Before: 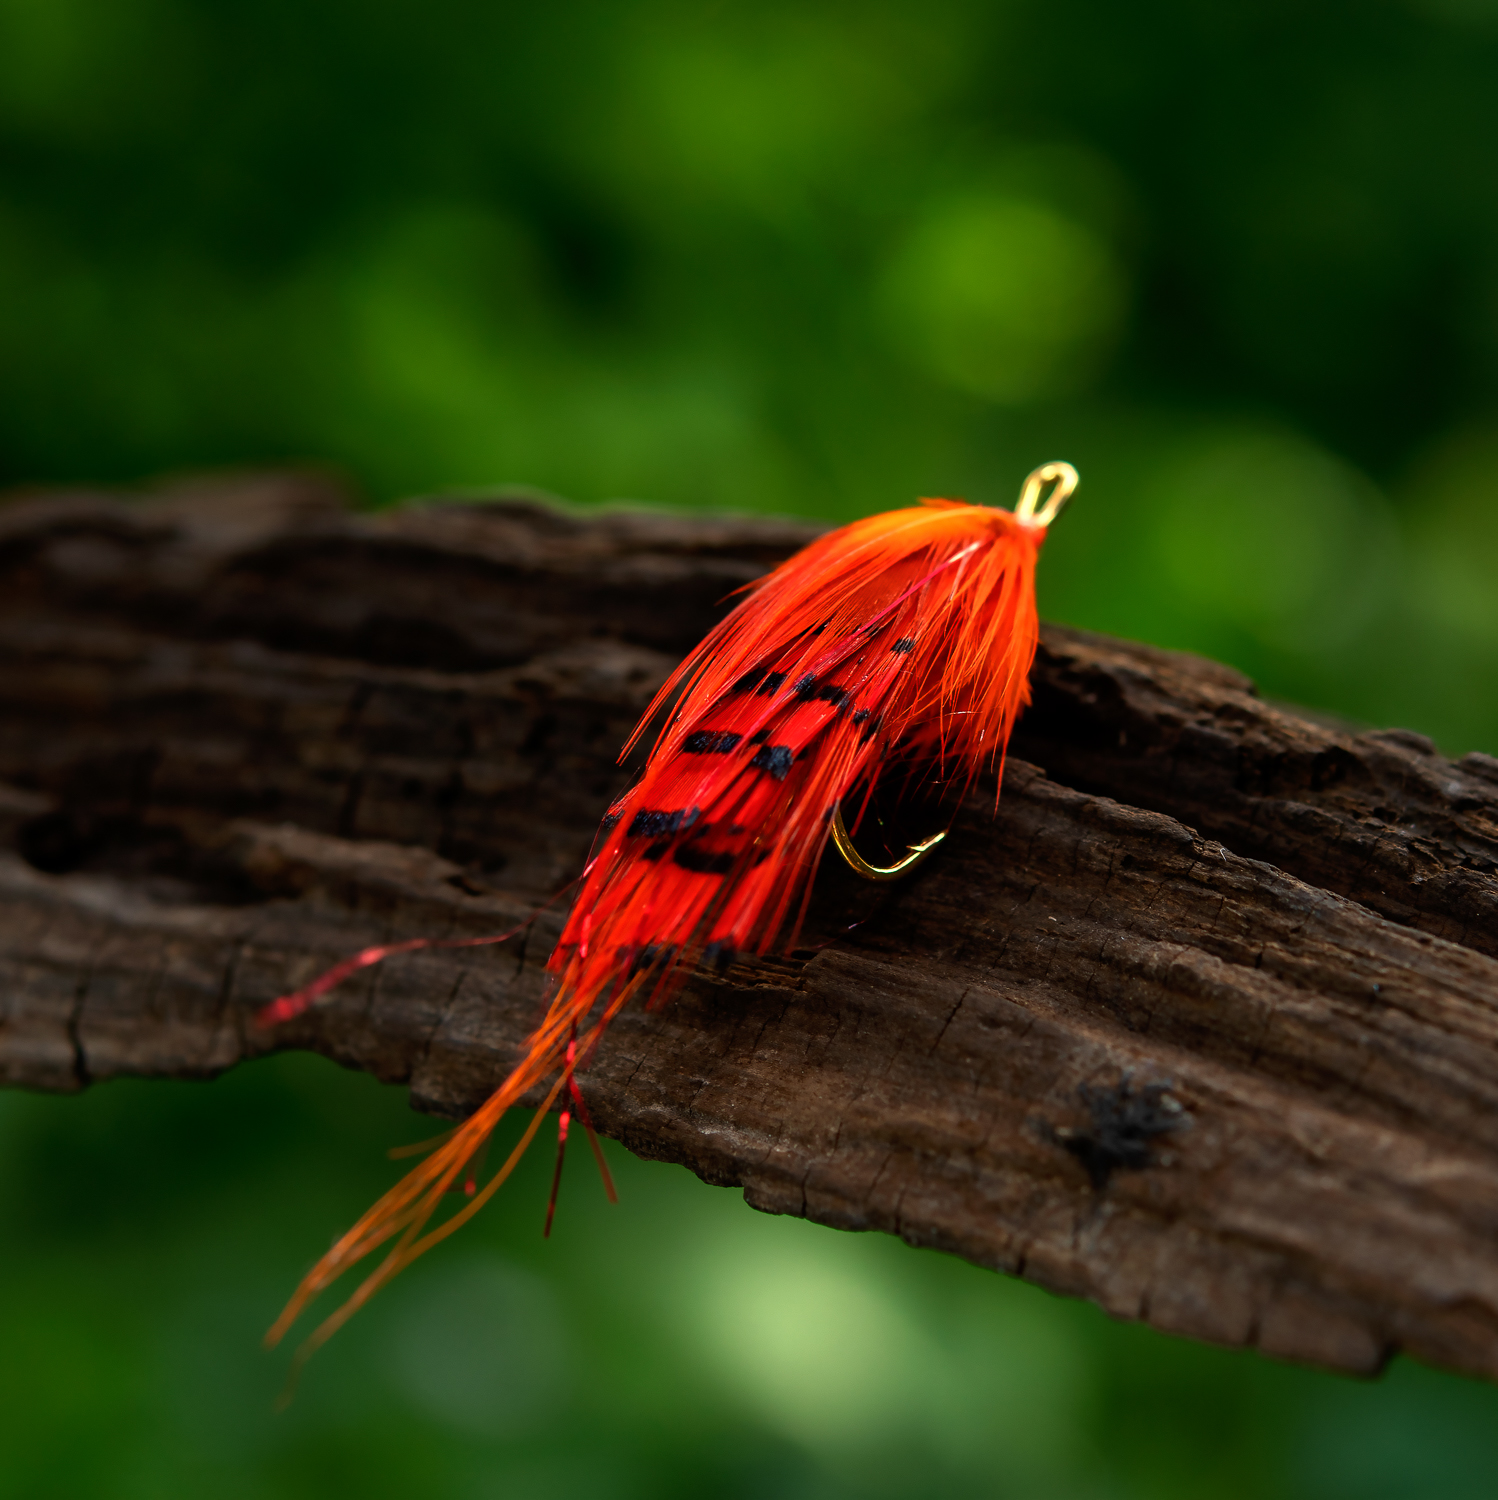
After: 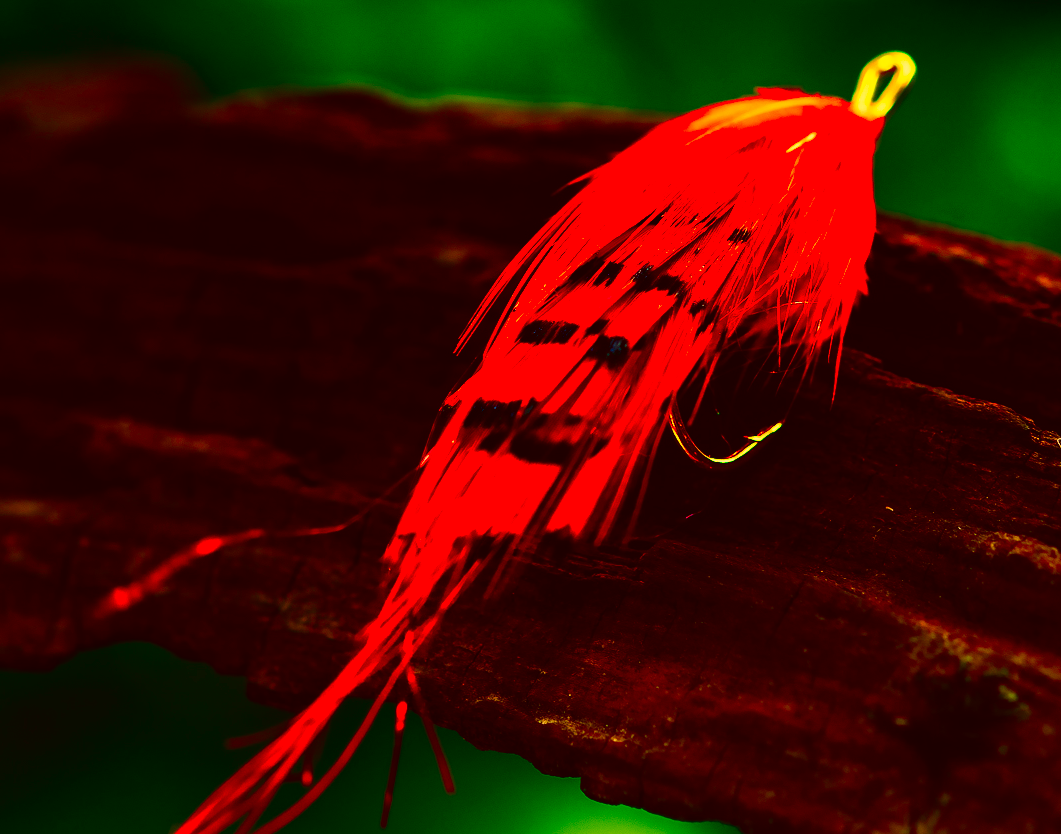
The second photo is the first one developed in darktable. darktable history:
base curve: curves: ch0 [(0, 0) (0.036, 0.025) (0.121, 0.166) (0.206, 0.329) (0.605, 0.79) (1, 1)], preserve colors none
color correction: highlights a* 10.55, highlights b* 30.13, shadows a* 2.68, shadows b* 17.38, saturation 1.75
crop: left 10.905%, top 27.36%, right 18.252%, bottom 16.997%
contrast brightness saturation: contrast 0.208, brightness -0.107, saturation 0.213
exposure: exposure -0.158 EV, compensate highlight preservation false
